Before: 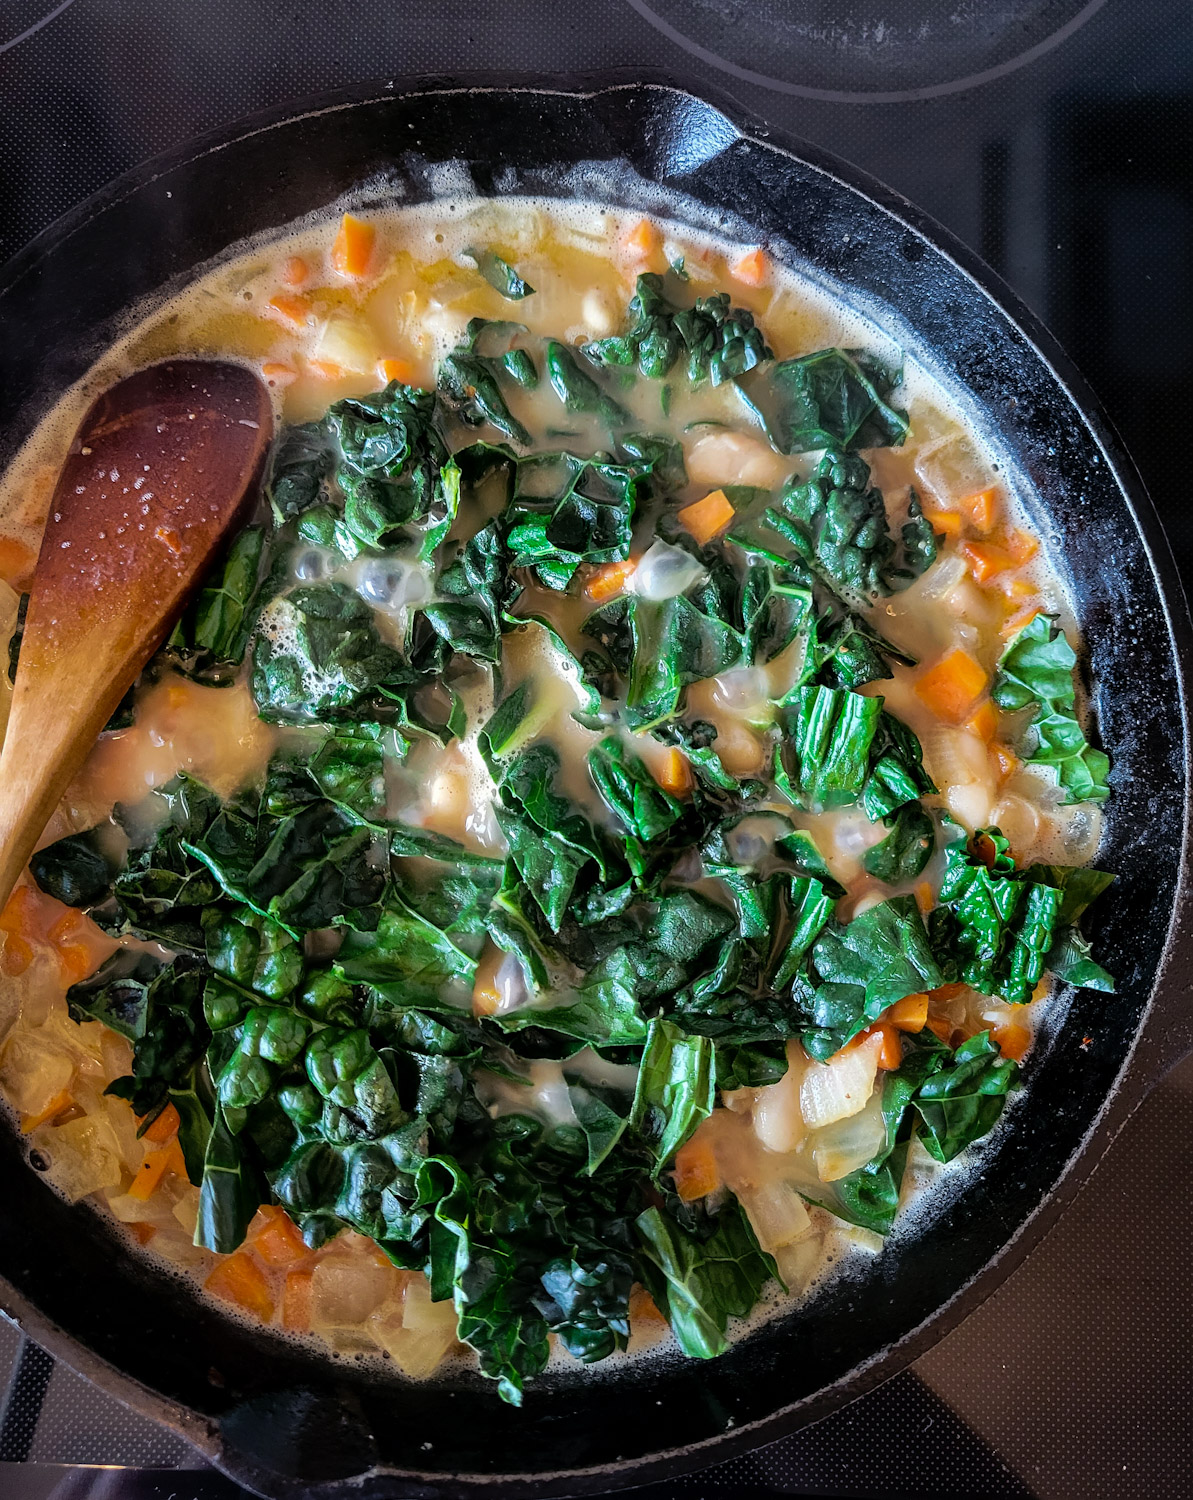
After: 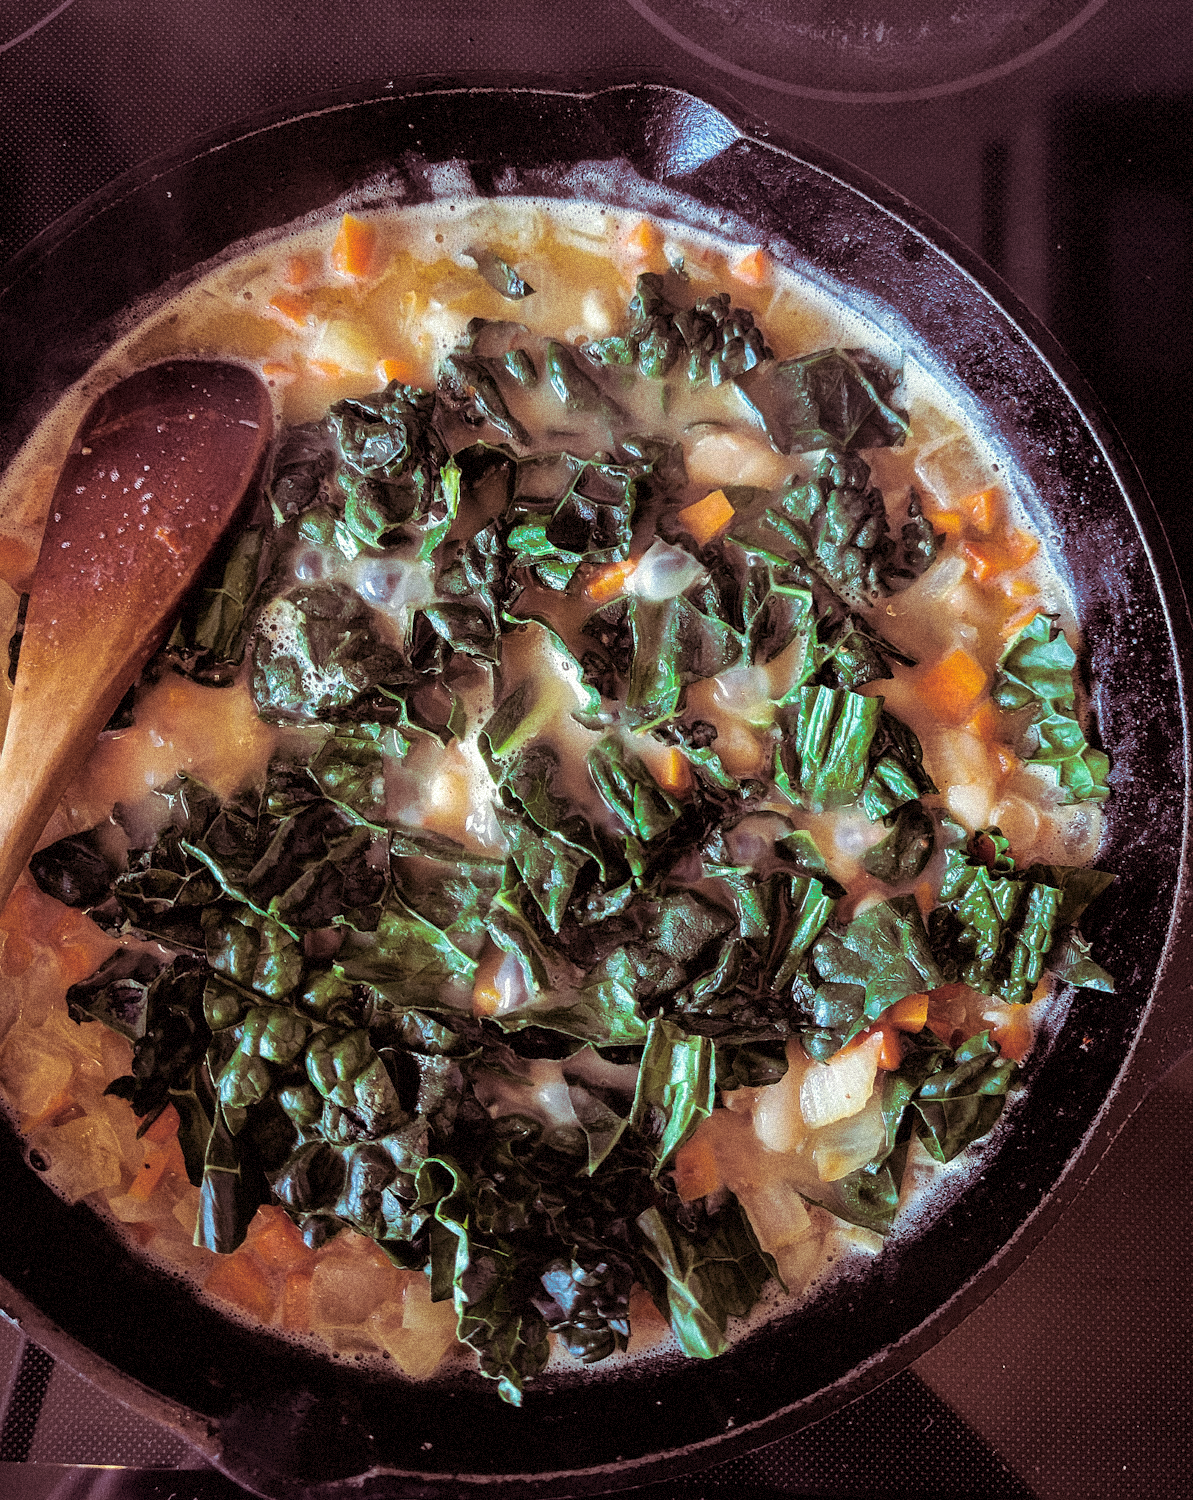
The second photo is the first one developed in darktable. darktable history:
grain: coarseness 9.38 ISO, strength 34.99%, mid-tones bias 0%
split-toning: on, module defaults
